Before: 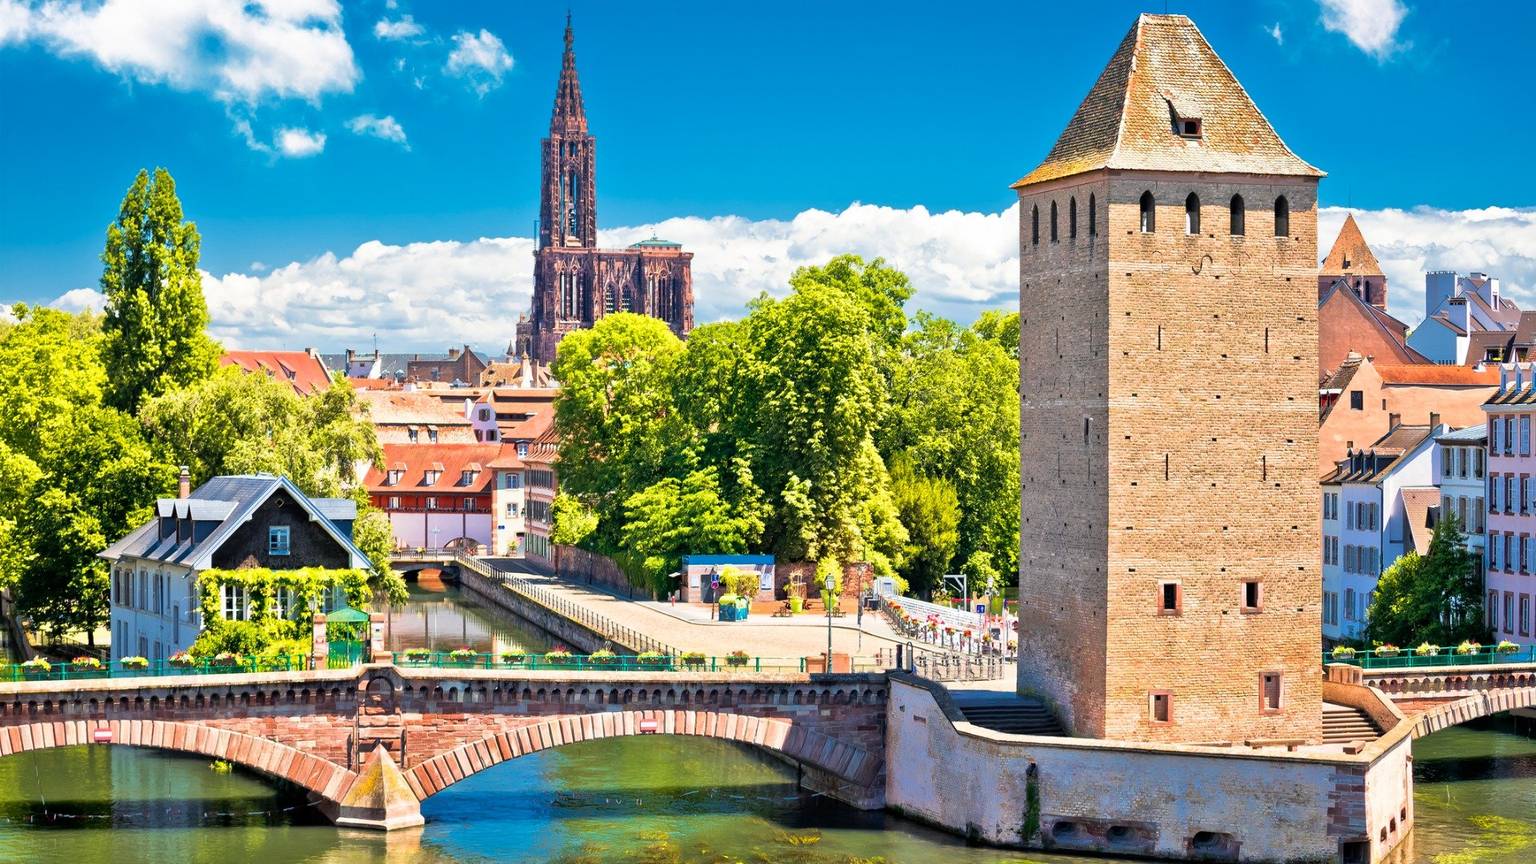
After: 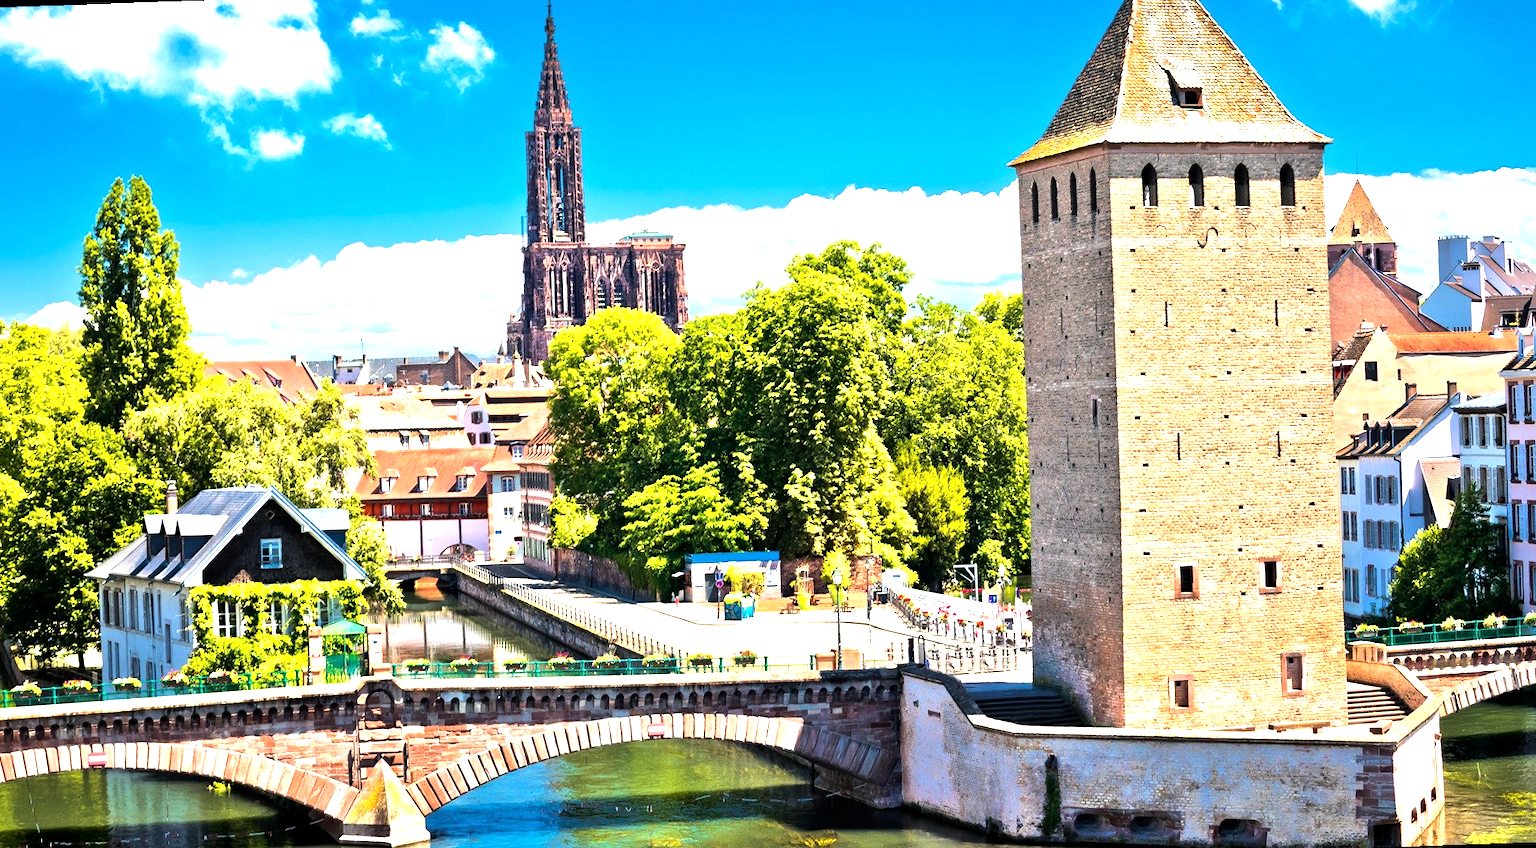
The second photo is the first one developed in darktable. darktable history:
rotate and perspective: rotation -2°, crop left 0.022, crop right 0.978, crop top 0.049, crop bottom 0.951
tone equalizer: -8 EV -1.08 EV, -7 EV -1.01 EV, -6 EV -0.867 EV, -5 EV -0.578 EV, -3 EV 0.578 EV, -2 EV 0.867 EV, -1 EV 1.01 EV, +0 EV 1.08 EV, edges refinement/feathering 500, mask exposure compensation -1.57 EV, preserve details no
